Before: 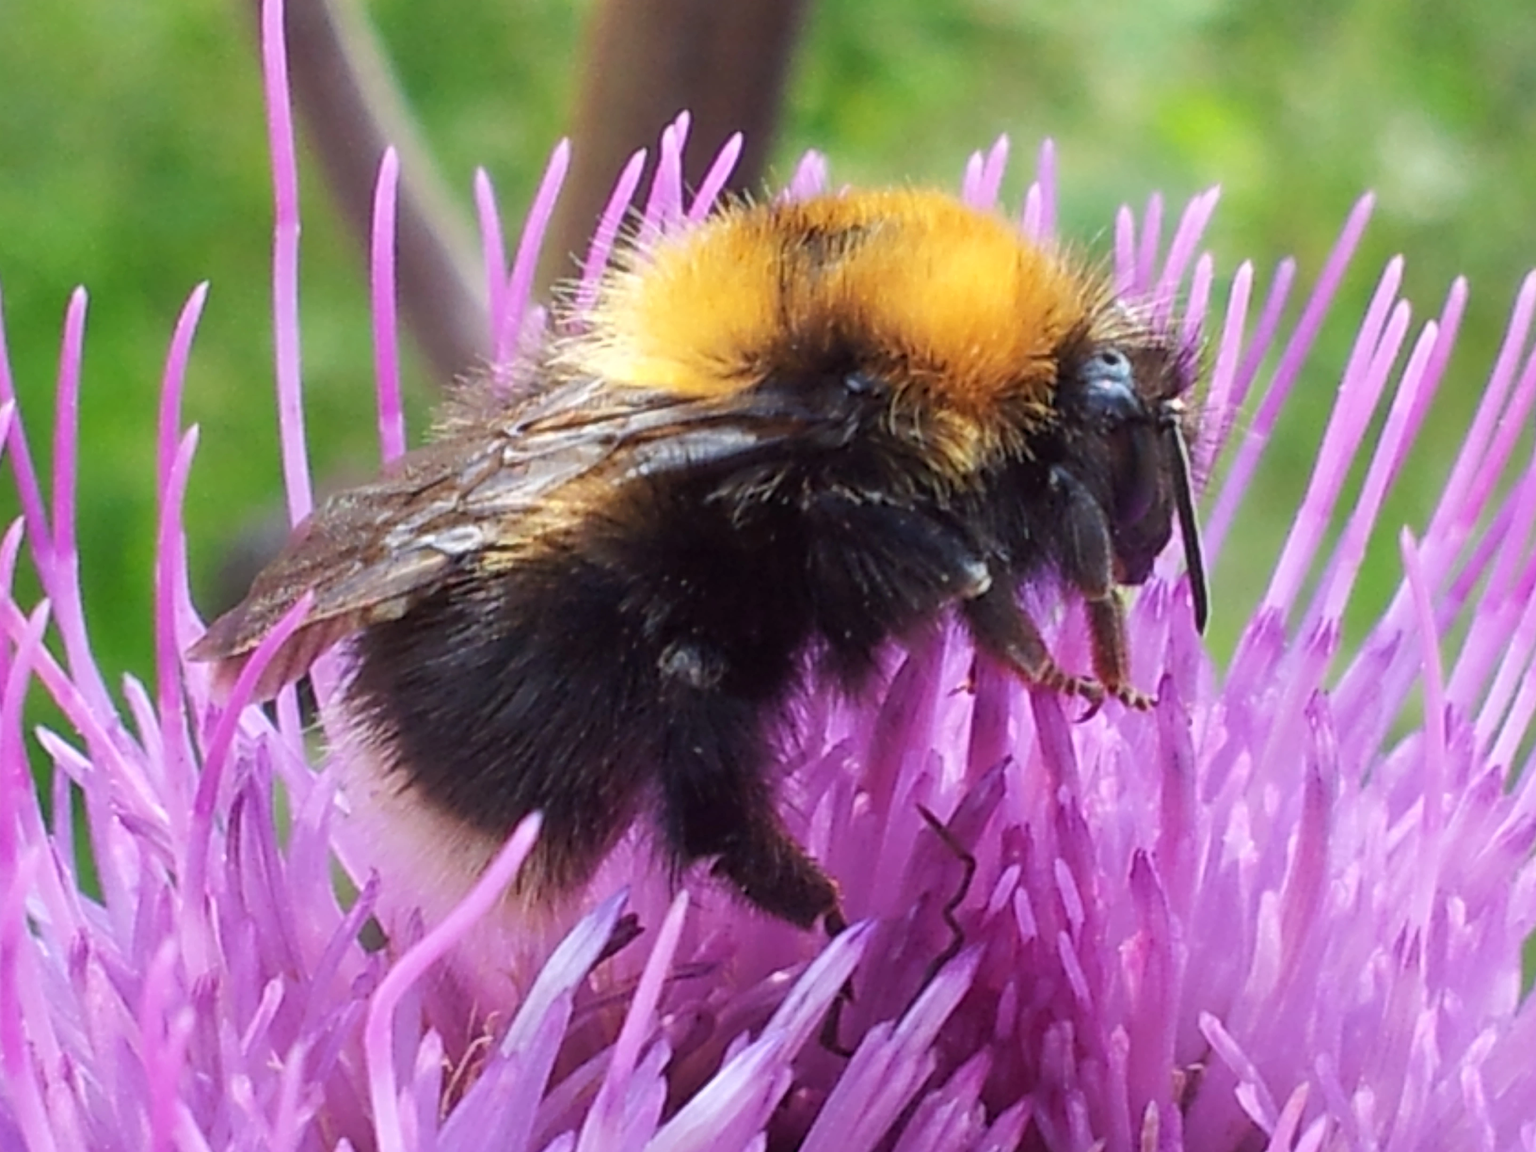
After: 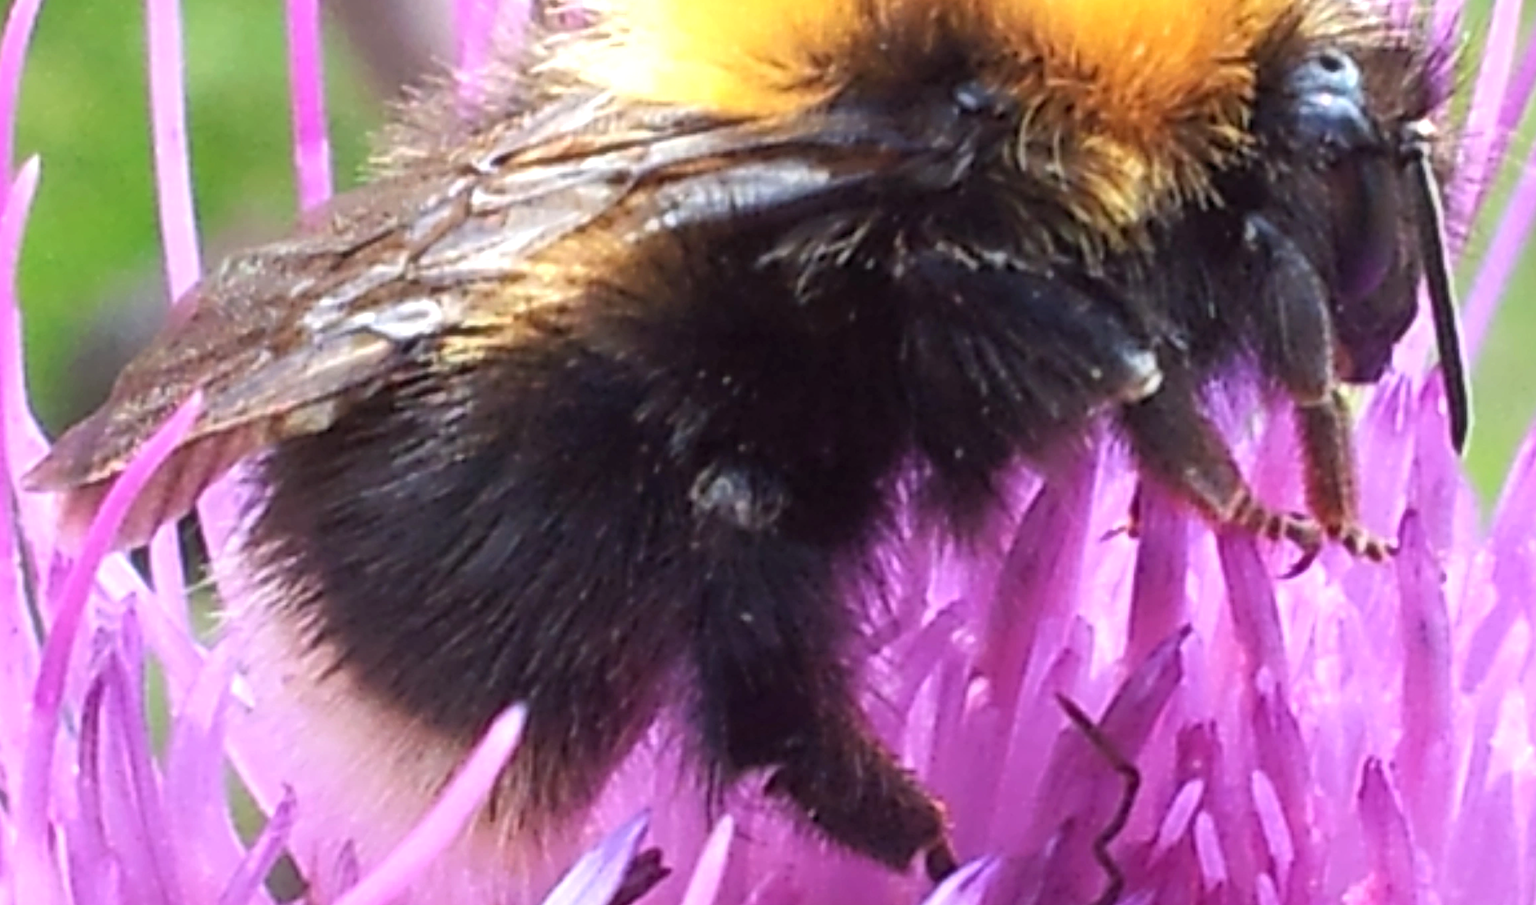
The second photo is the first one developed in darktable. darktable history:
exposure: black level correction 0, exposure 0.498 EV, compensate exposure bias true, compensate highlight preservation false
crop: left 11.131%, top 27.316%, right 18.235%, bottom 17.15%
